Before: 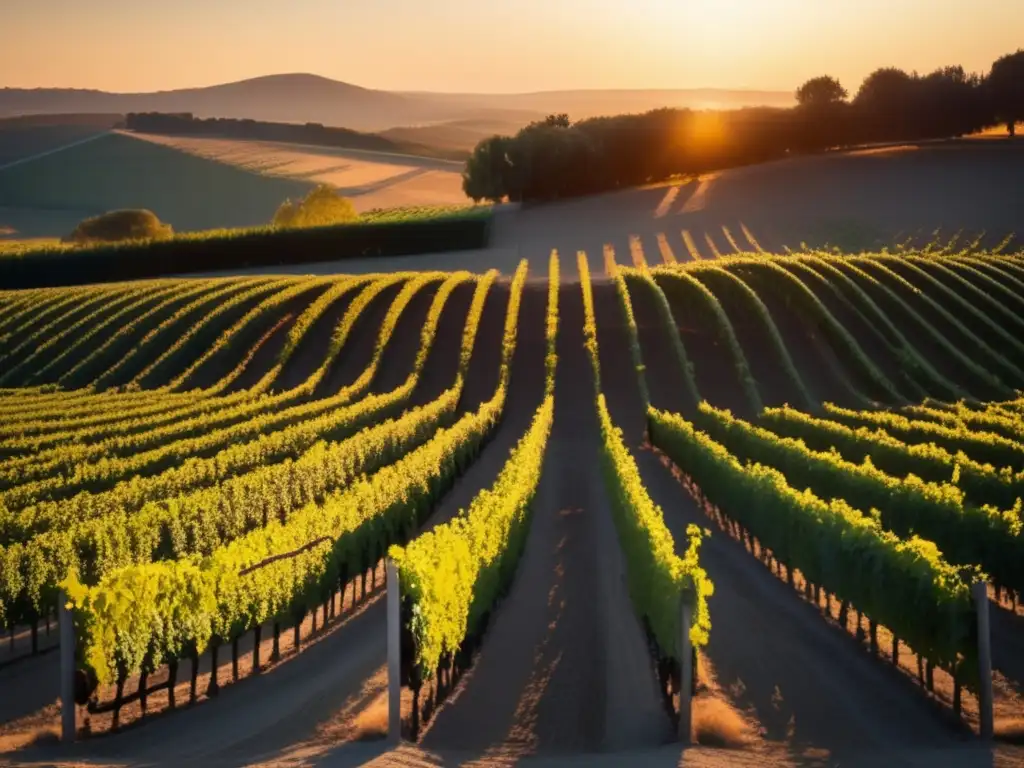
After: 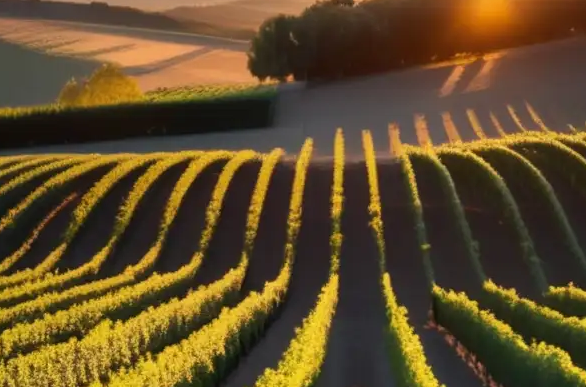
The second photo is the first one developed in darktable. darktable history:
crop: left 21.044%, top 15.812%, right 21.689%, bottom 33.738%
